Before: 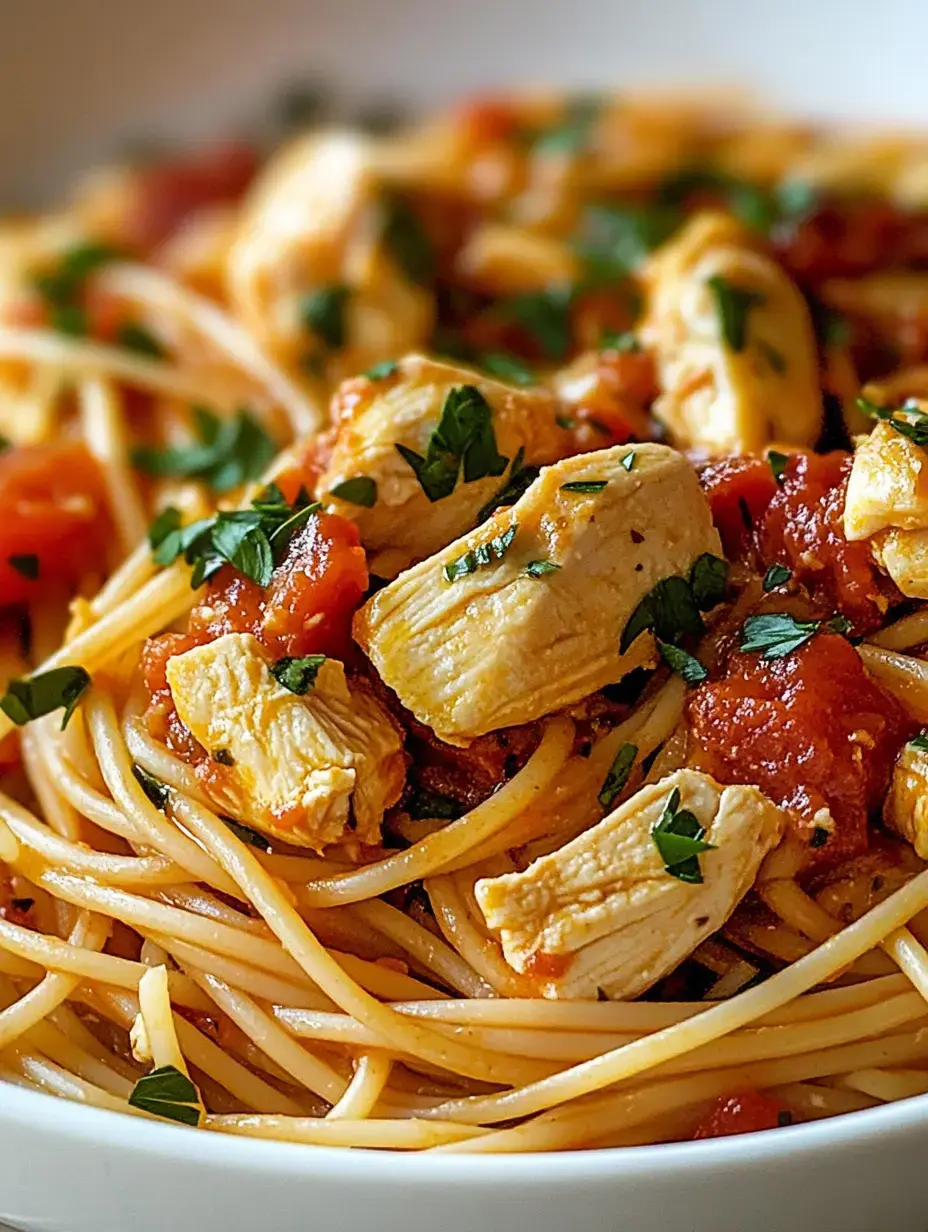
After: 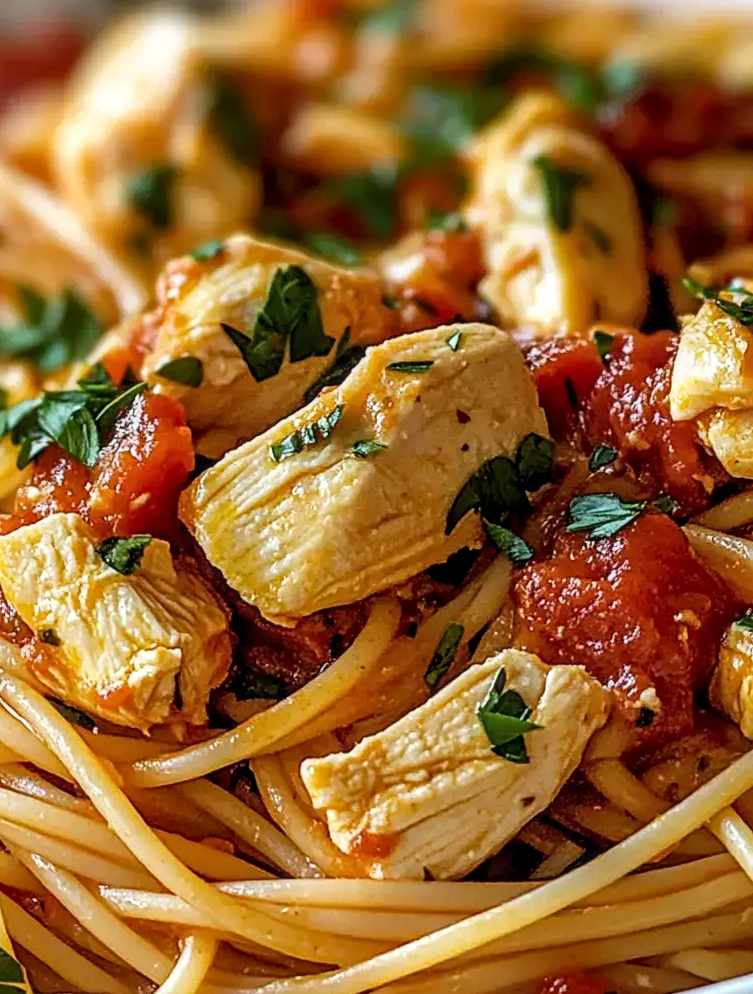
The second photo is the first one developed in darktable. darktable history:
local contrast: on, module defaults
crop: left 18.84%, top 9.746%, right 0%, bottom 9.567%
